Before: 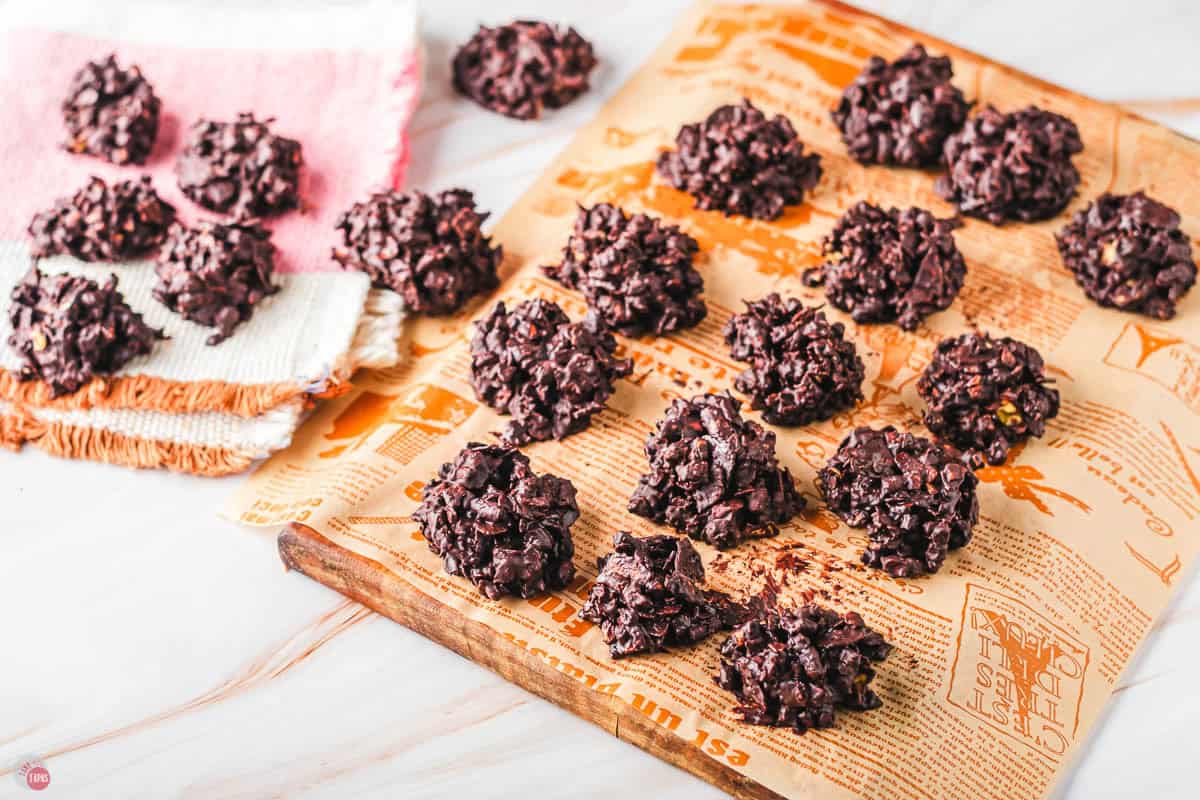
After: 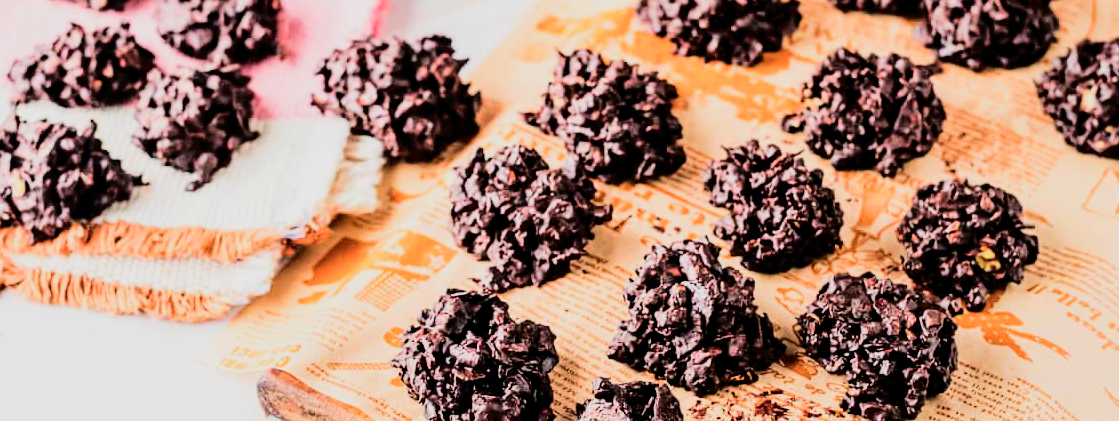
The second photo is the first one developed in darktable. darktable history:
filmic rgb: black relative exposure -5.11 EV, white relative exposure 4 EV, hardness 2.88, contrast 1.186, highlights saturation mix -31.16%
crop: left 1.815%, top 19.334%, right 4.854%, bottom 28.023%
tone curve: curves: ch0 [(0, 0) (0.003, 0.002) (0.011, 0.006) (0.025, 0.012) (0.044, 0.021) (0.069, 0.027) (0.1, 0.035) (0.136, 0.06) (0.177, 0.108) (0.224, 0.173) (0.277, 0.26) (0.335, 0.353) (0.399, 0.453) (0.468, 0.555) (0.543, 0.641) (0.623, 0.724) (0.709, 0.792) (0.801, 0.857) (0.898, 0.918) (1, 1)], color space Lab, independent channels, preserve colors none
